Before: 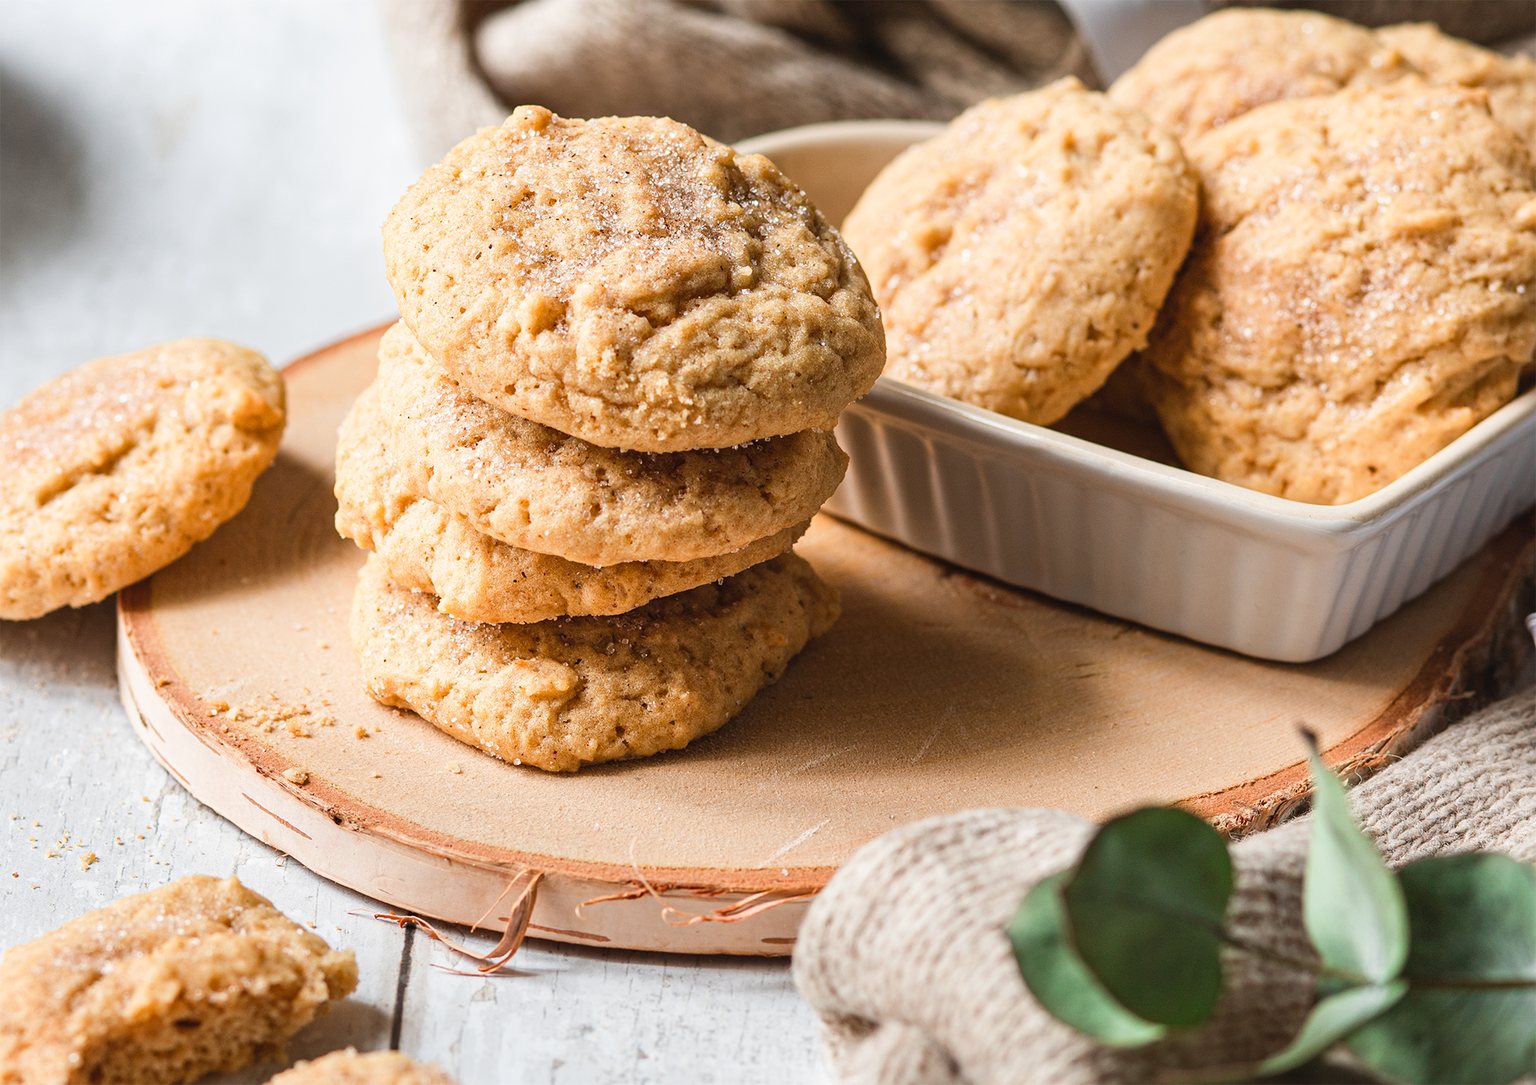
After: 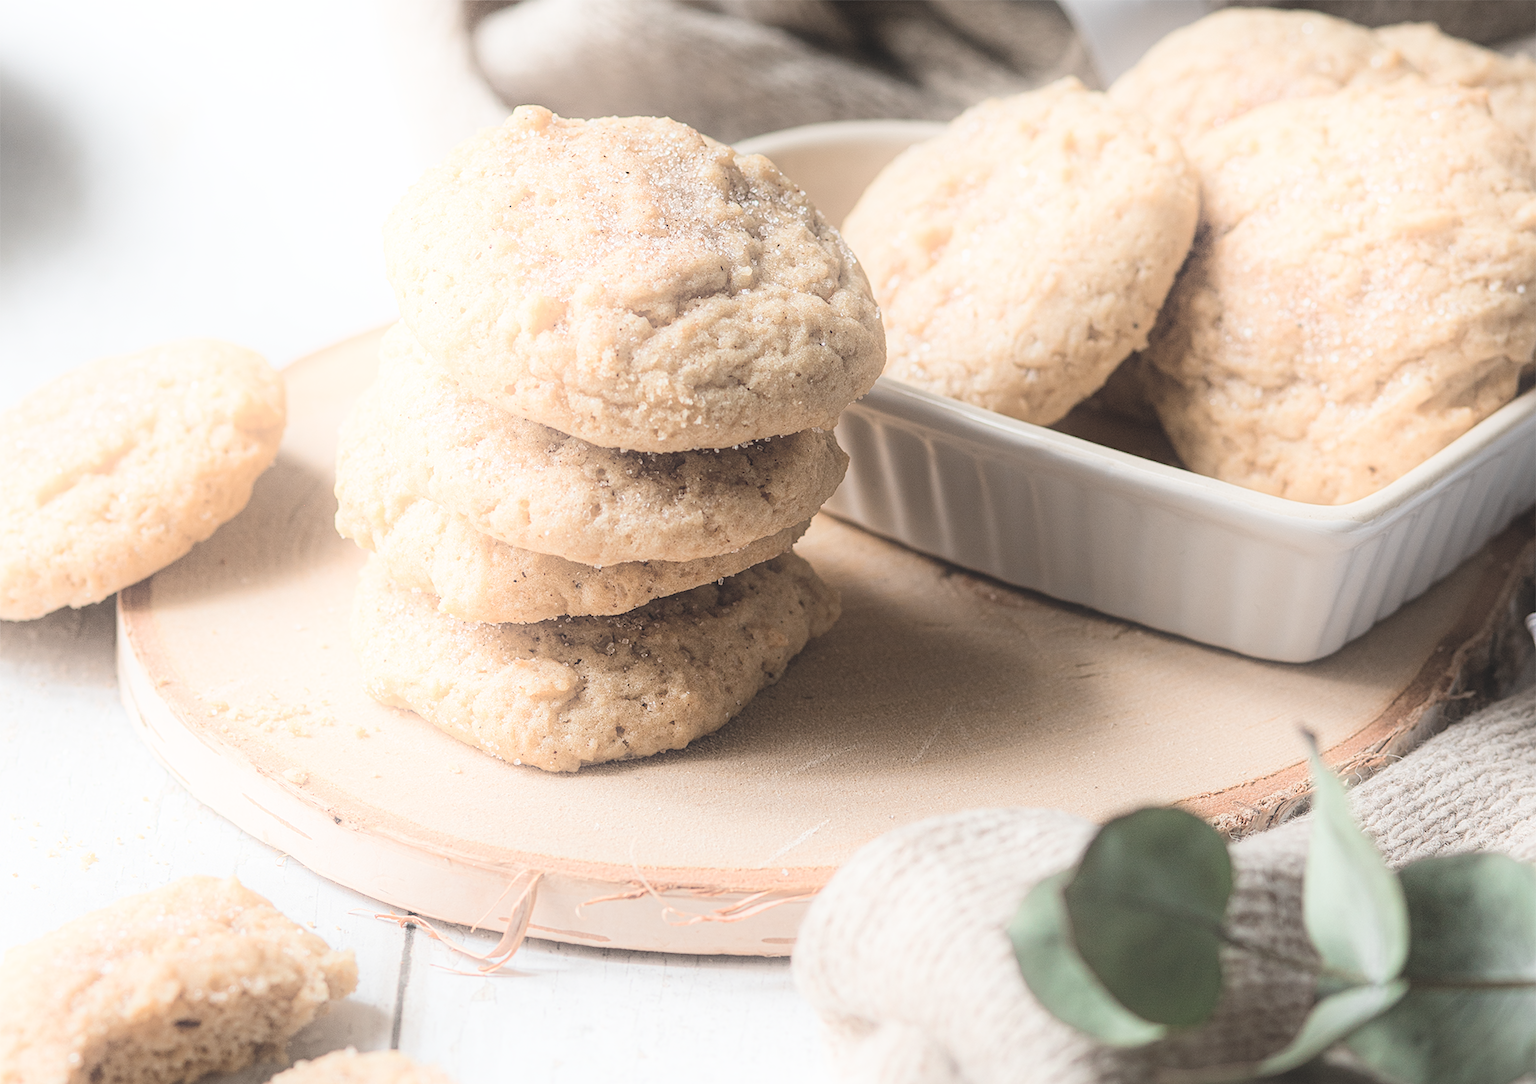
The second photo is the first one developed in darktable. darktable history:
contrast brightness saturation: brightness 0.18, saturation -0.5
shadows and highlights: highlights 70.7, soften with gaussian
contrast equalizer: y [[0.5, 0.496, 0.435, 0.435, 0.496, 0.5], [0.5 ×6], [0.5 ×6], [0 ×6], [0 ×6]]
